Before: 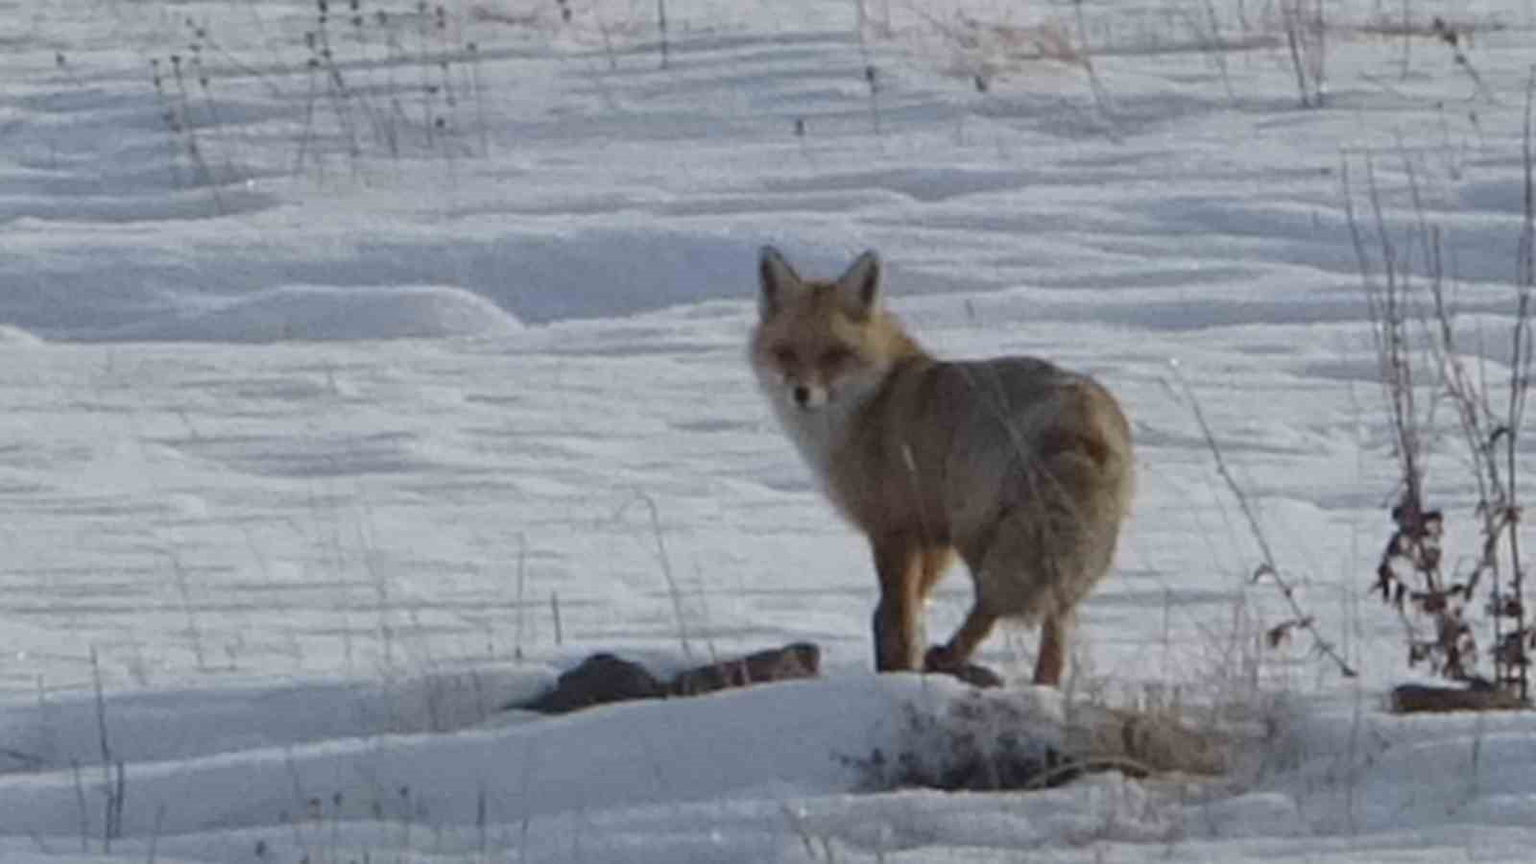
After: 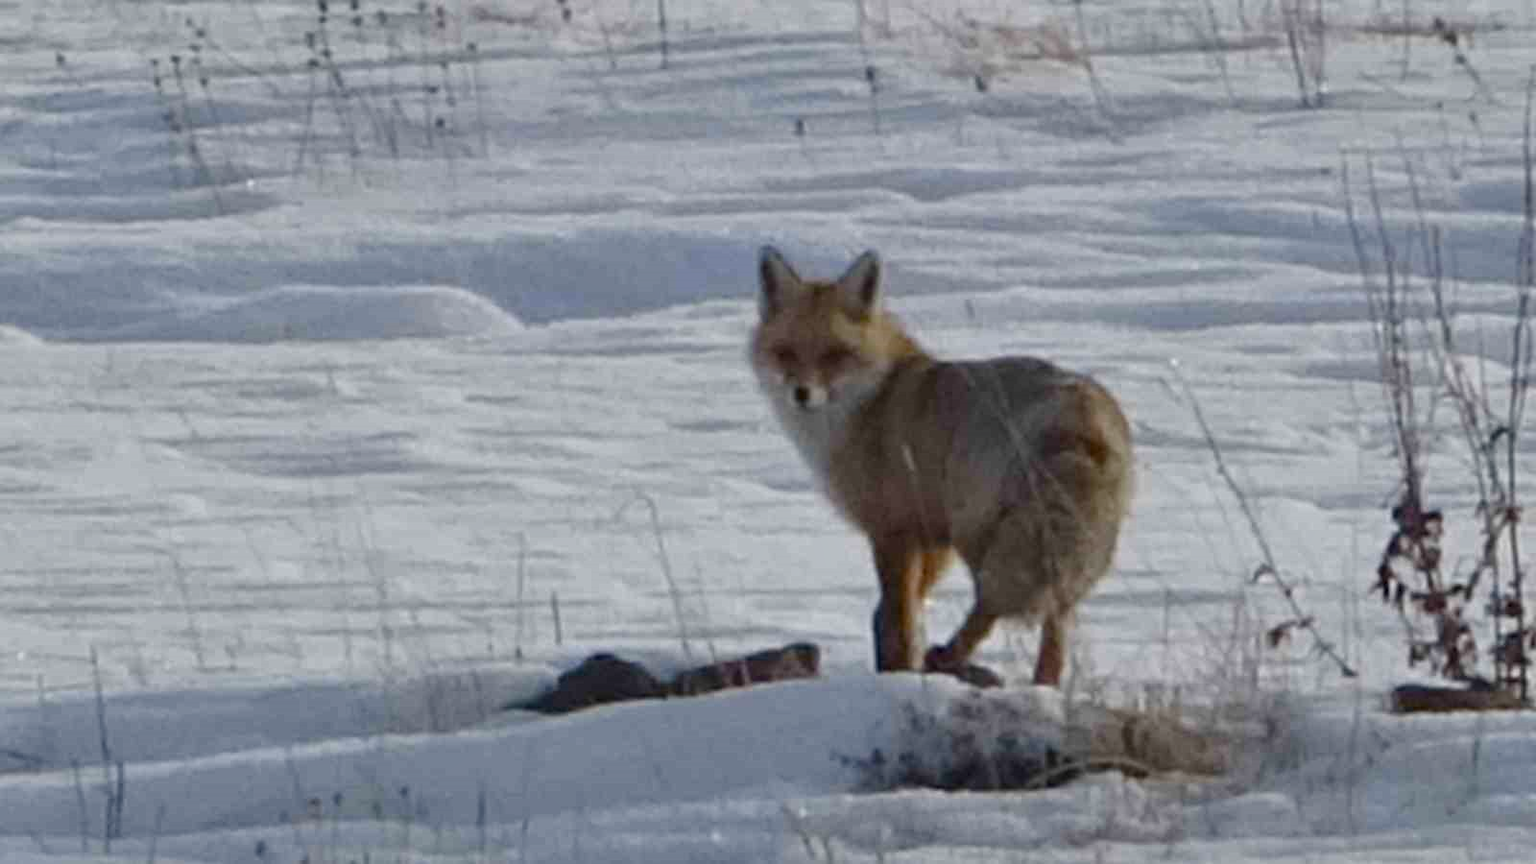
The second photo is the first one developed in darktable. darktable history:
color balance rgb: perceptual saturation grading › global saturation 20%, perceptual saturation grading › highlights -25%, perceptual saturation grading › shadows 50%, global vibrance -25%
contrast equalizer: octaves 7, y [[0.6 ×6], [0.55 ×6], [0 ×6], [0 ×6], [0 ×6]], mix 0.3
